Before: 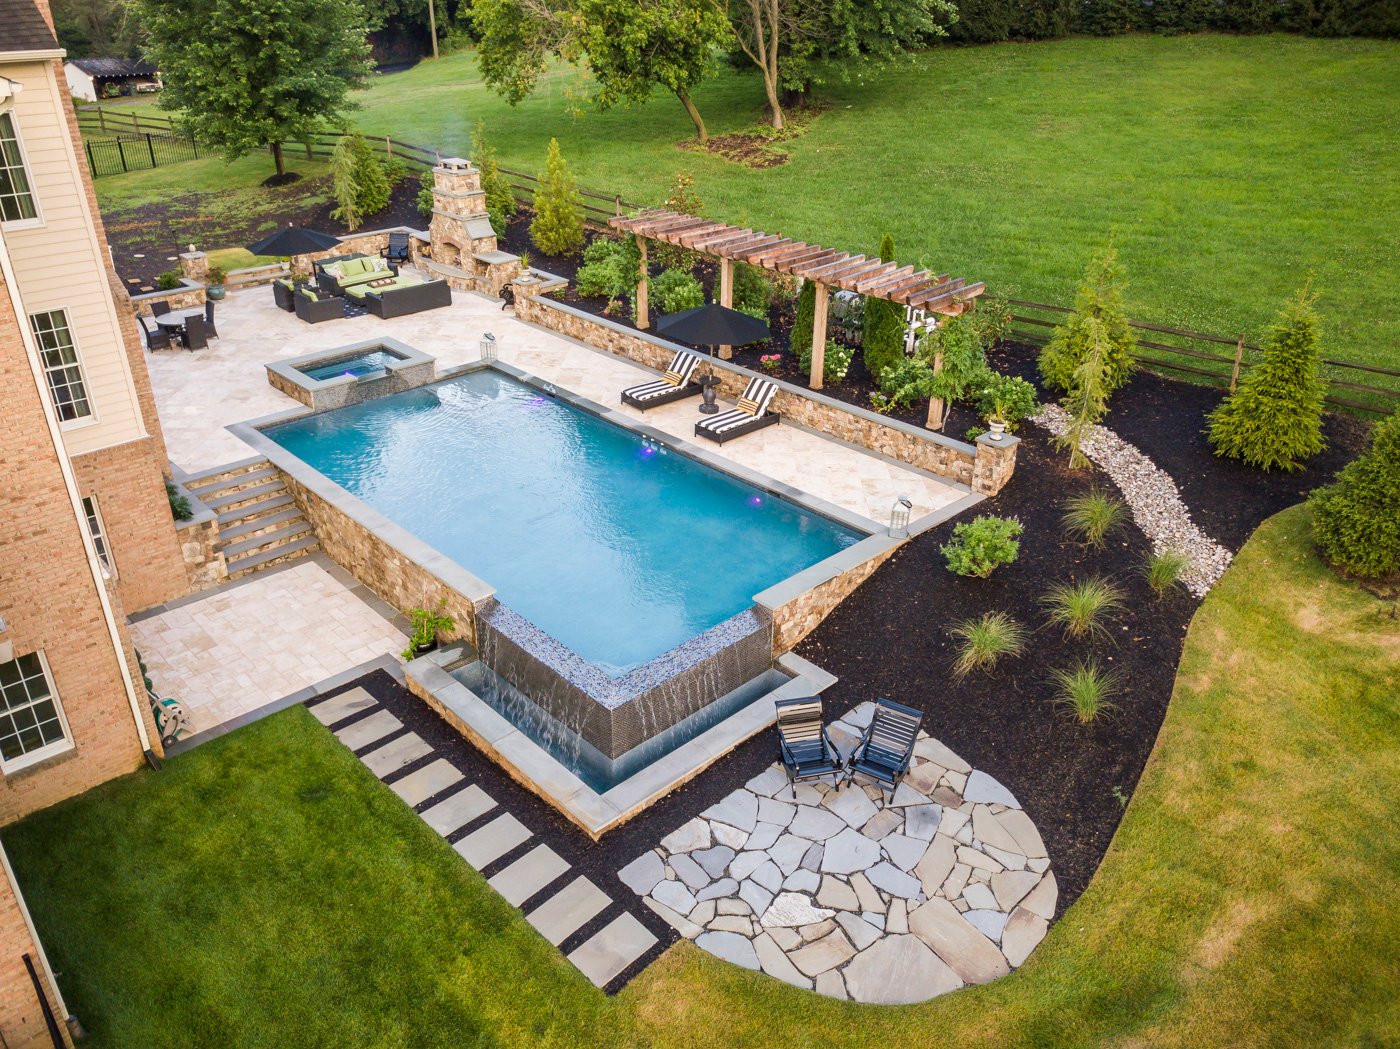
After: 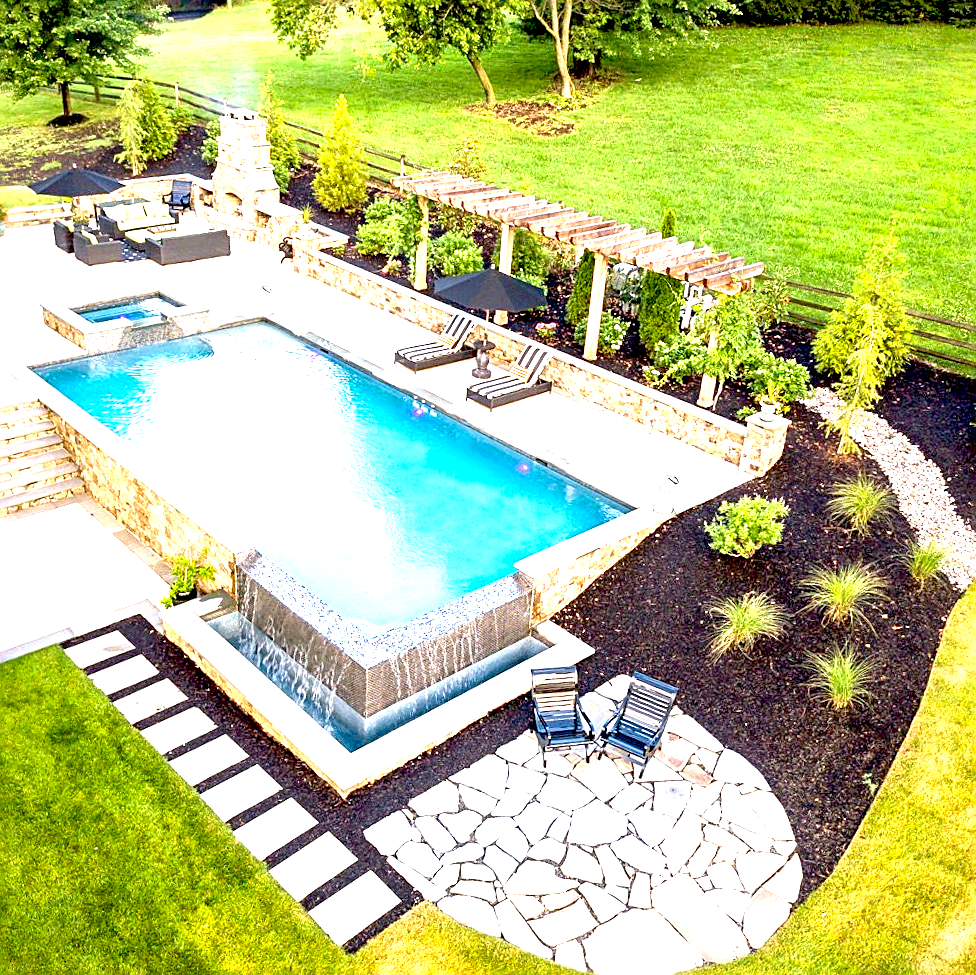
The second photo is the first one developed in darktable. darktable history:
crop and rotate: angle -3.27°, left 14.277%, top 0.028%, right 10.766%, bottom 0.028%
exposure: black level correction 0.016, exposure 1.774 EV, compensate highlight preservation false
sharpen: on, module defaults
